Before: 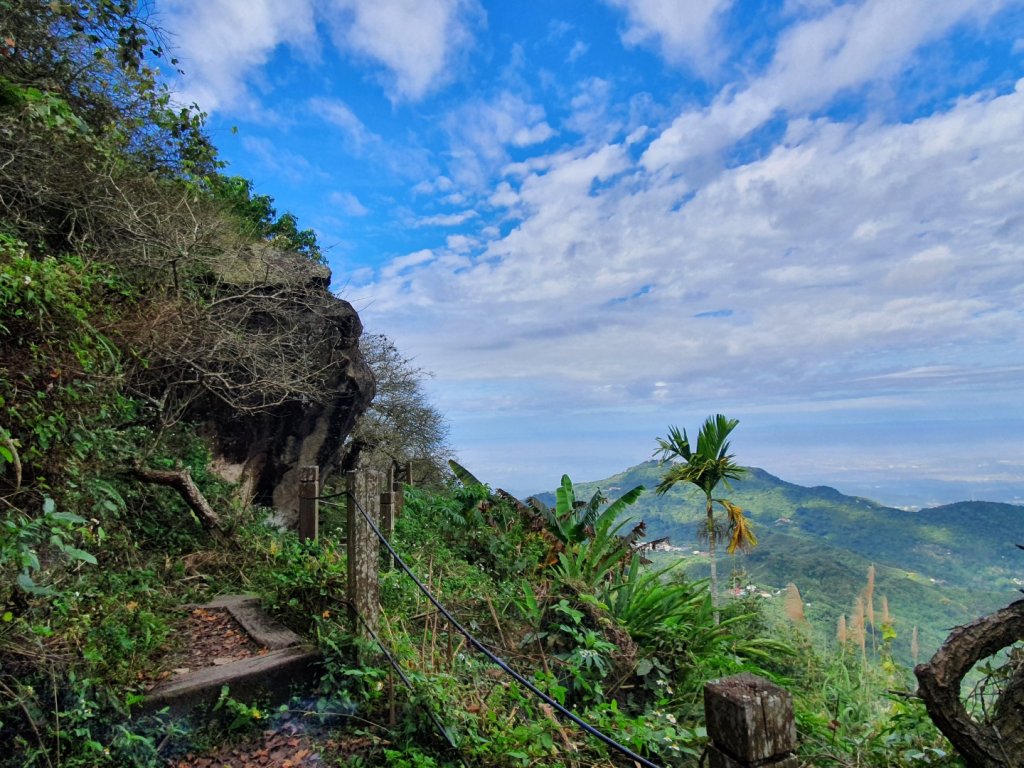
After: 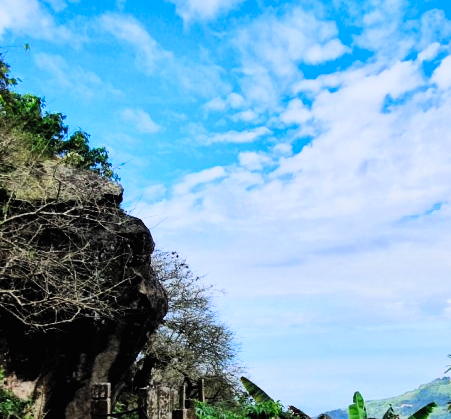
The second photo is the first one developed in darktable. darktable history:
contrast brightness saturation: contrast 0.239, brightness 0.265, saturation 0.386
crop: left 20.383%, top 10.86%, right 35.523%, bottom 34.474%
filmic rgb: black relative exposure -5.04 EV, white relative exposure 3.99 EV, hardness 2.88, contrast 1.387, highlights saturation mix -30.43%, iterations of high-quality reconstruction 0
